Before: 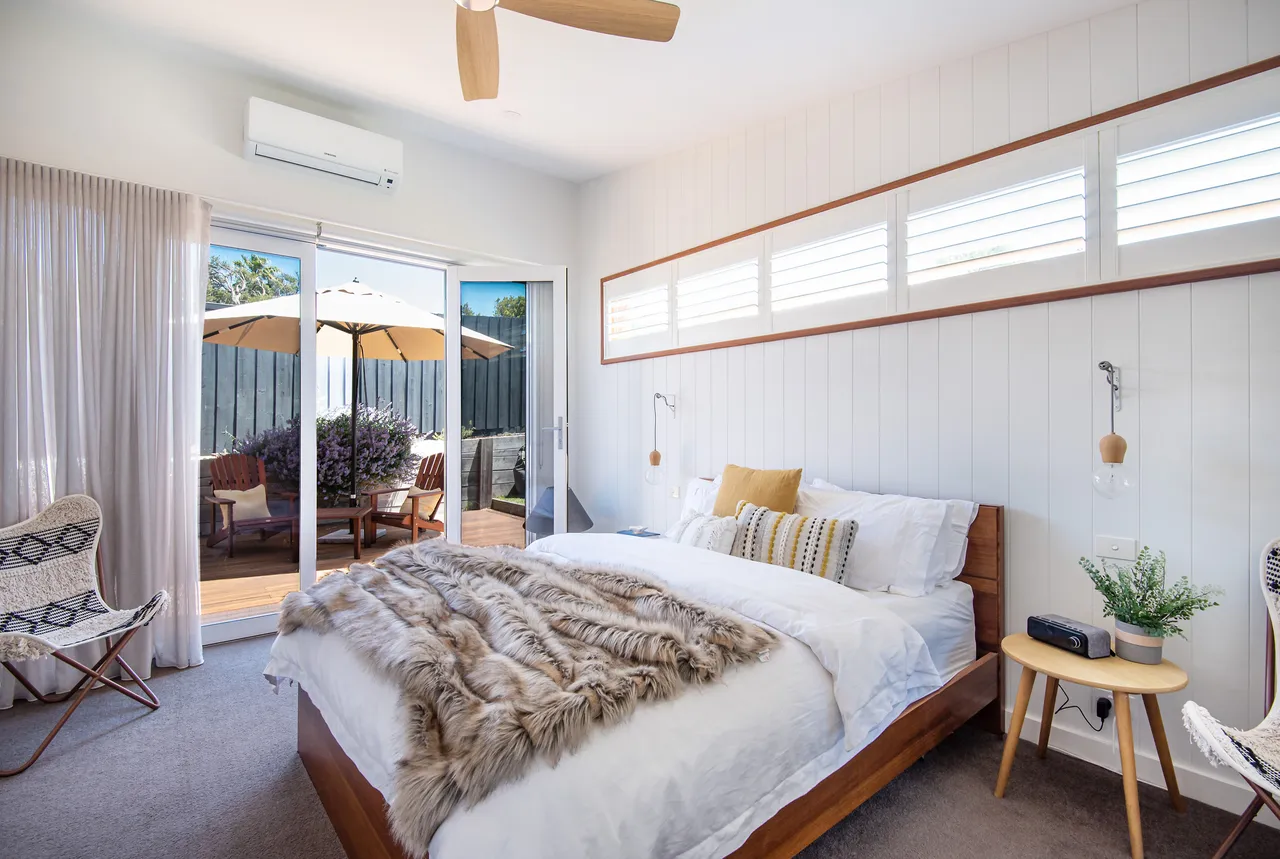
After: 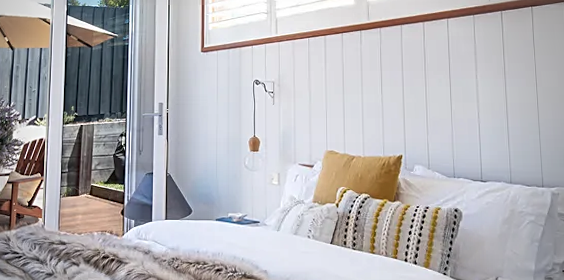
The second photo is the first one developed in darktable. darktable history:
sharpen: on, module defaults
rotate and perspective: rotation 0.128°, lens shift (vertical) -0.181, lens shift (horizontal) -0.044, shear 0.001, automatic cropping off
crop: left 31.751%, top 32.172%, right 27.8%, bottom 35.83%
vignetting: fall-off start 71.74%
shadows and highlights: shadows 20.91, highlights -35.45, soften with gaussian
